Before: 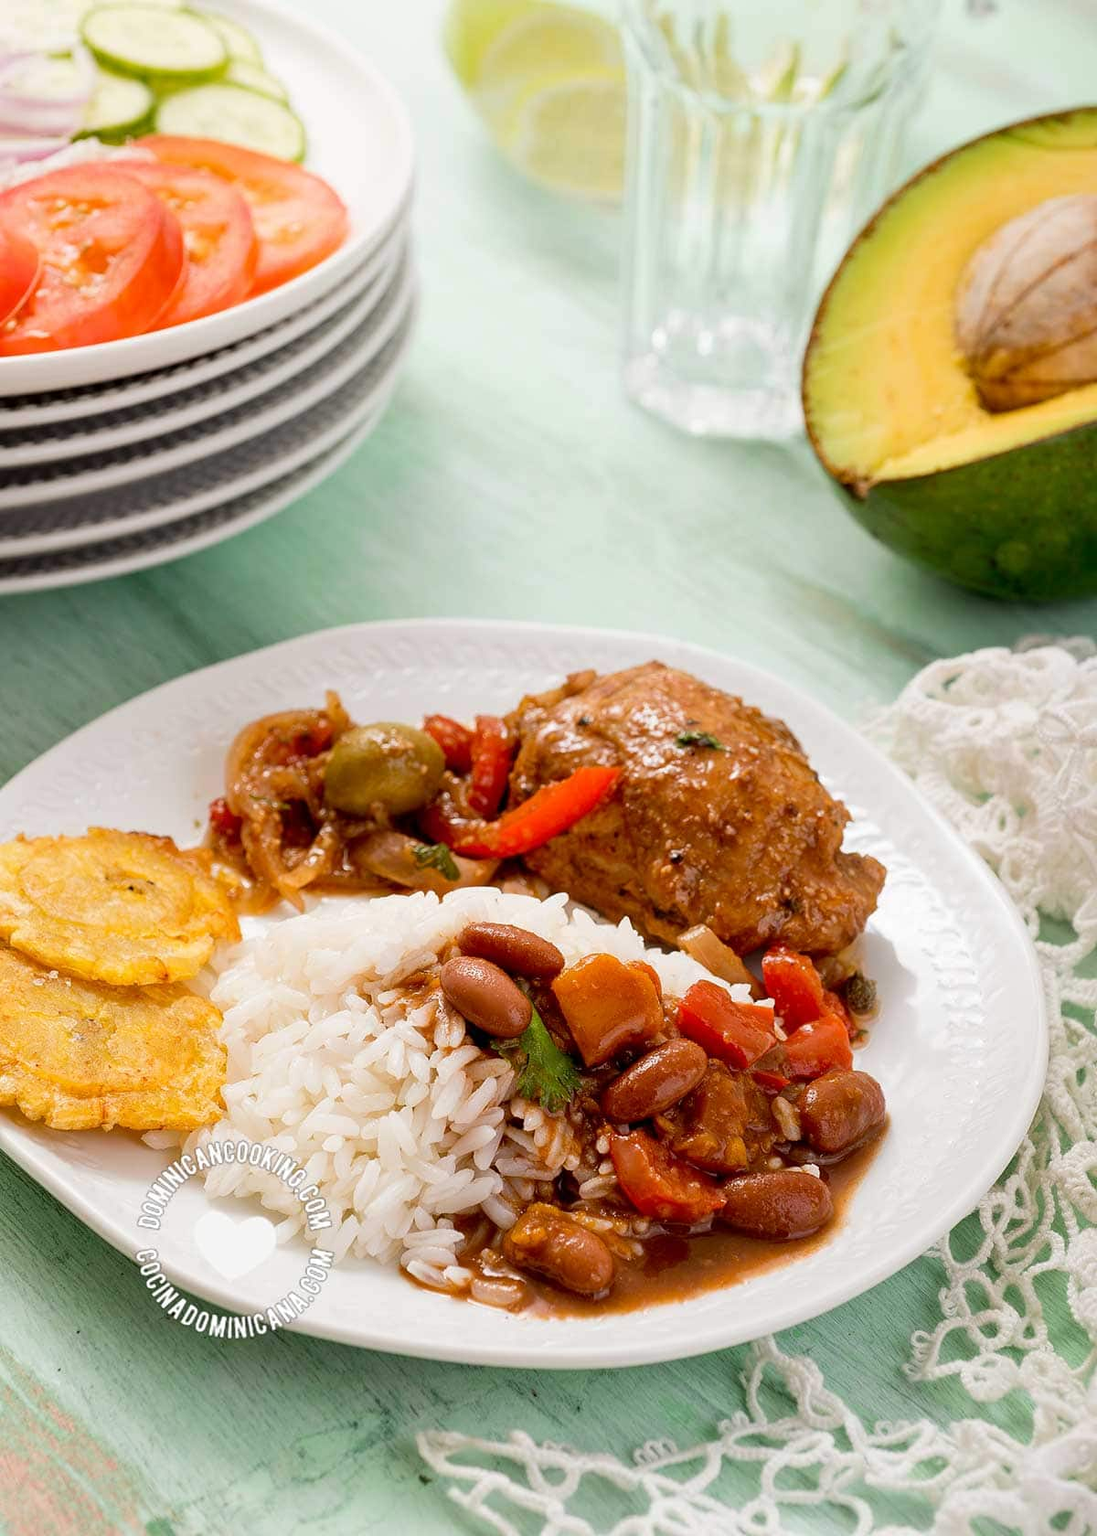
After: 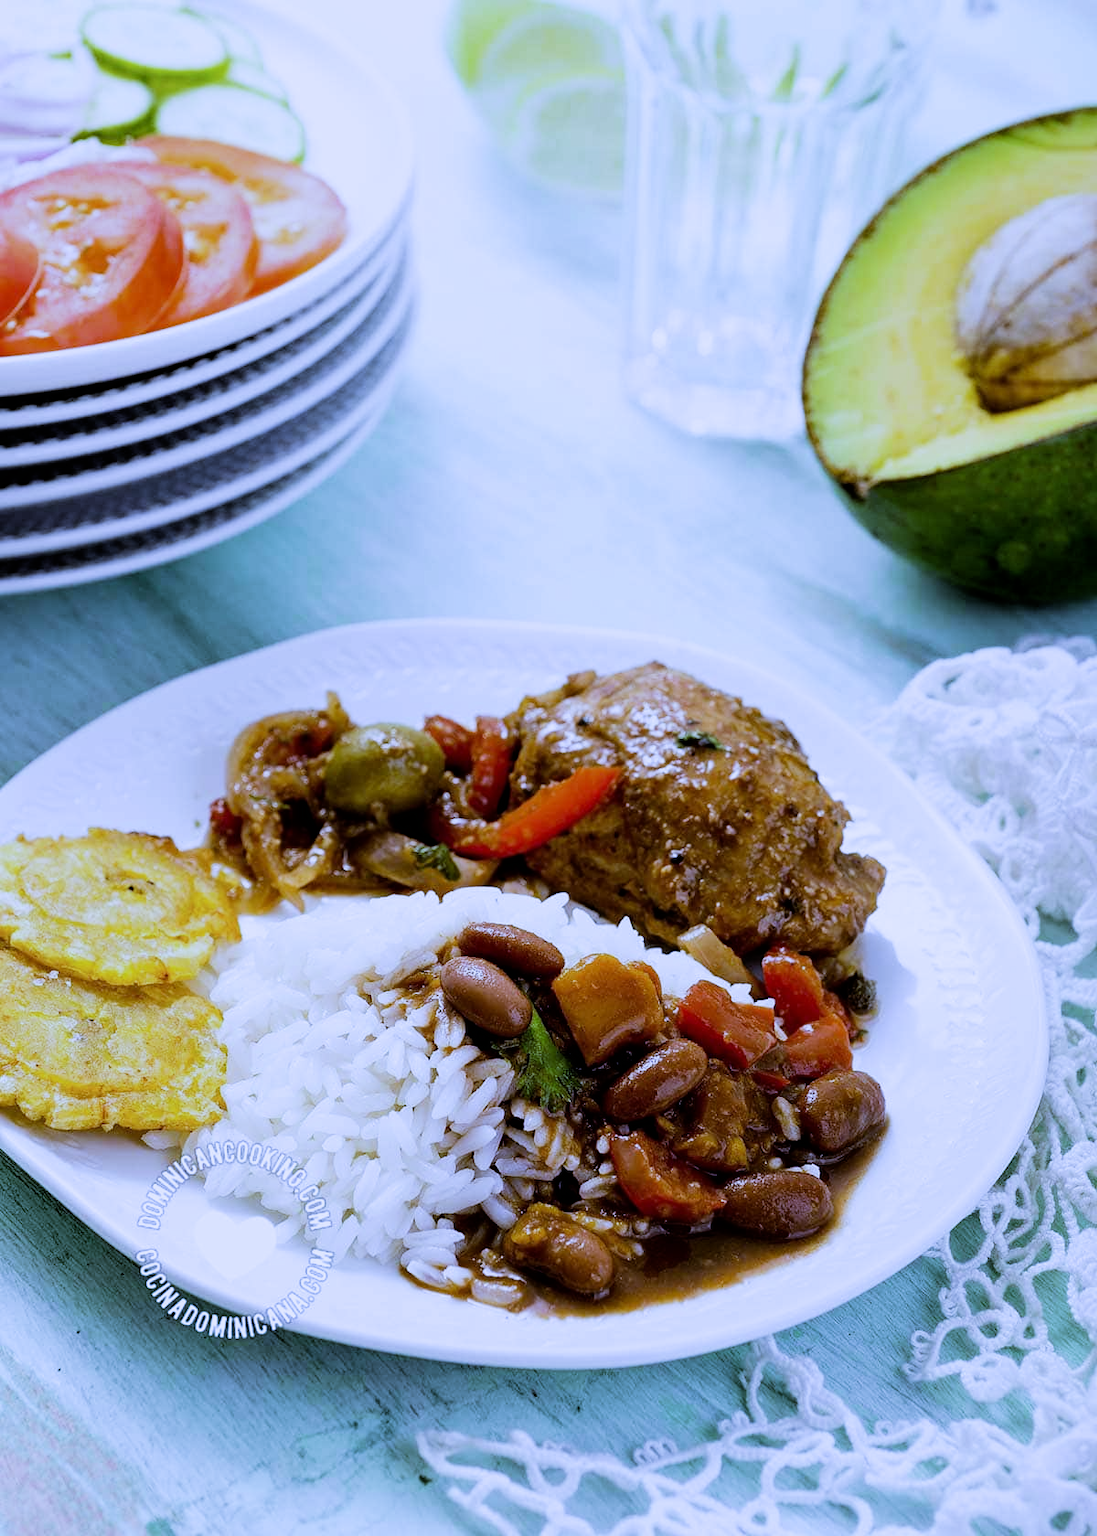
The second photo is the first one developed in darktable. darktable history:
filmic rgb: black relative exposure -5 EV, white relative exposure 3.5 EV, hardness 3.19, contrast 1.3, highlights saturation mix -50%
white balance: red 0.766, blue 1.537
